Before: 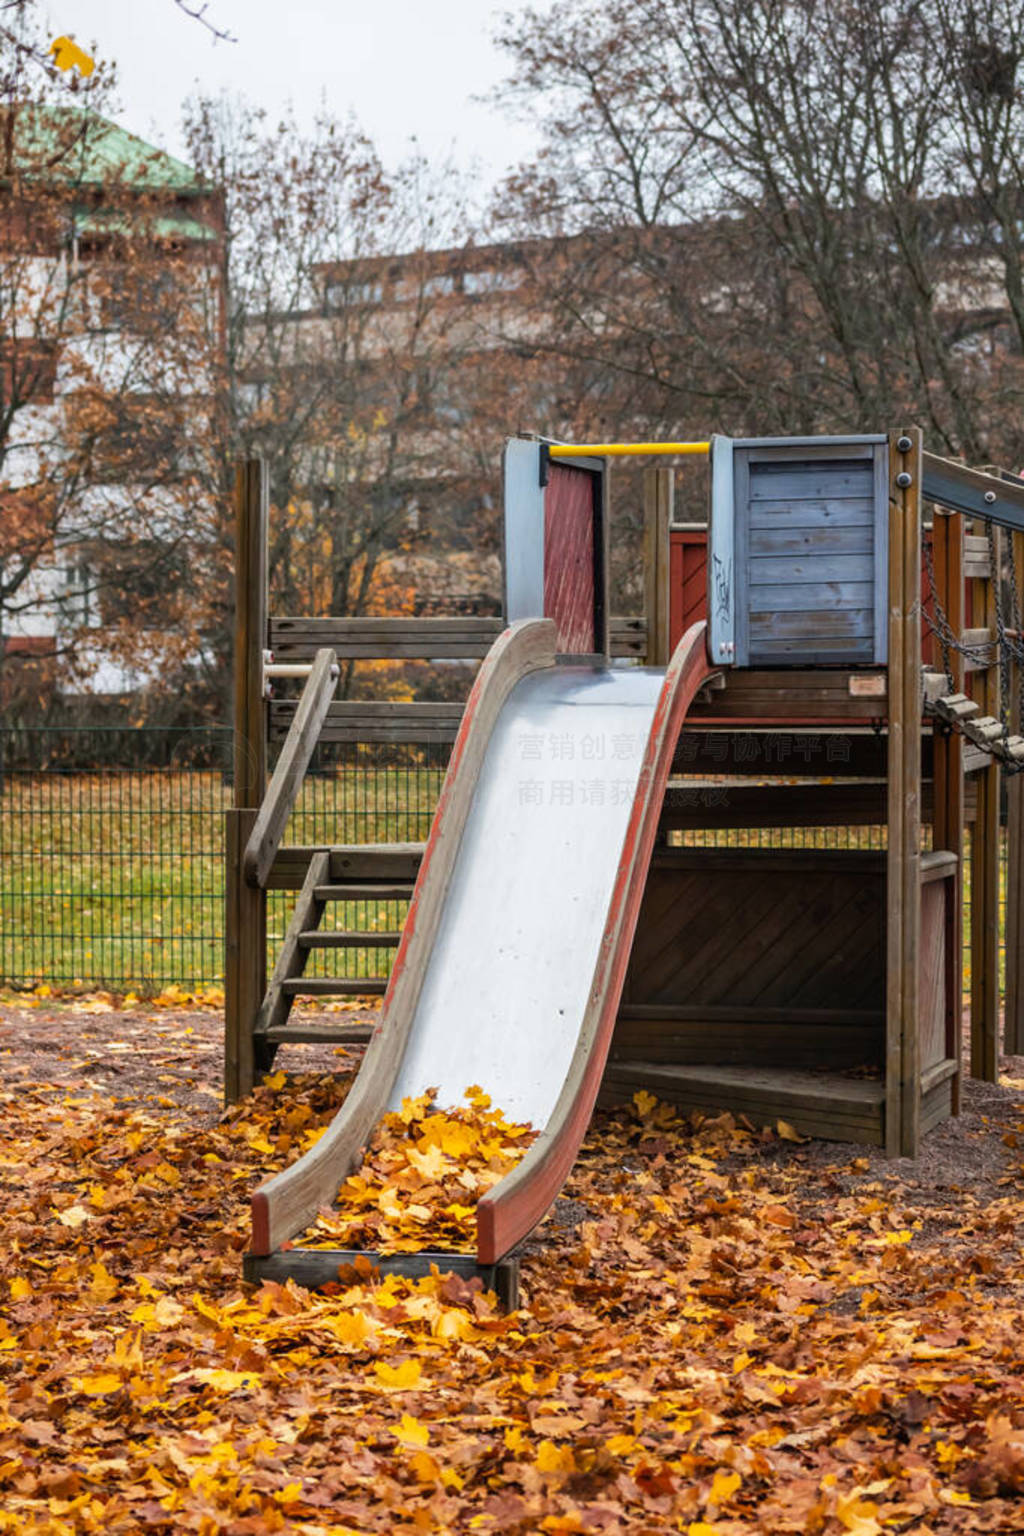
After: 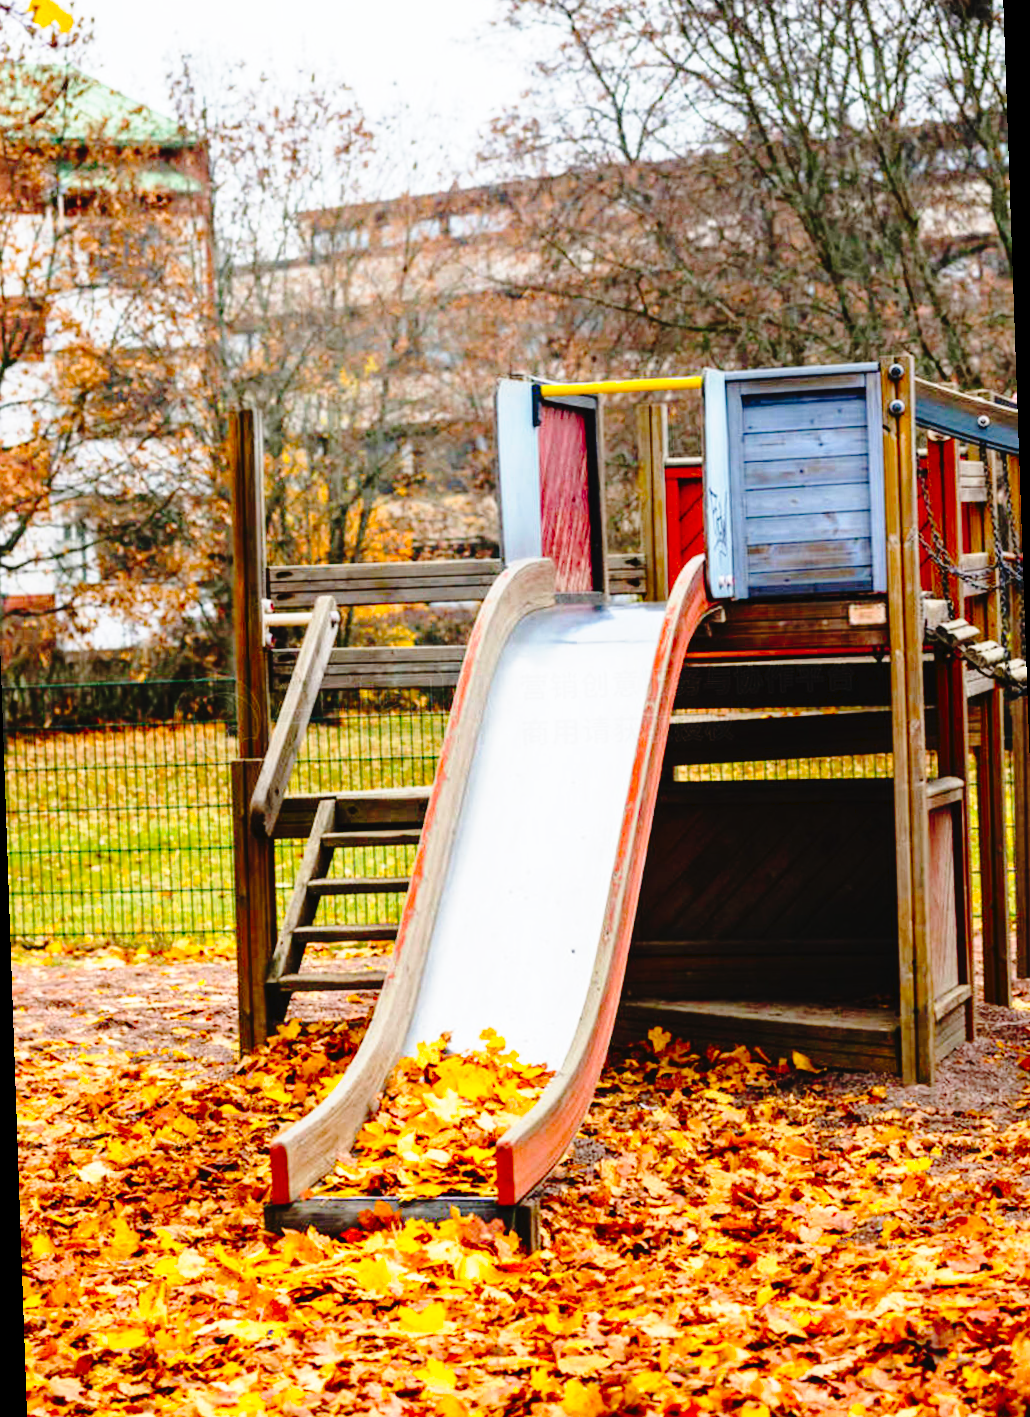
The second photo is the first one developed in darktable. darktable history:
contrast brightness saturation: brightness -0.02, saturation 0.35
rotate and perspective: rotation -2°, crop left 0.022, crop right 0.978, crop top 0.049, crop bottom 0.951
tone curve: curves: ch0 [(0, 0) (0.003, 0.025) (0.011, 0.027) (0.025, 0.032) (0.044, 0.037) (0.069, 0.044) (0.1, 0.054) (0.136, 0.084) (0.177, 0.128) (0.224, 0.196) (0.277, 0.281) (0.335, 0.376) (0.399, 0.461) (0.468, 0.534) (0.543, 0.613) (0.623, 0.692) (0.709, 0.77) (0.801, 0.849) (0.898, 0.934) (1, 1)], preserve colors none
base curve: curves: ch0 [(0, 0) (0.028, 0.03) (0.121, 0.232) (0.46, 0.748) (0.859, 0.968) (1, 1)], preserve colors none
